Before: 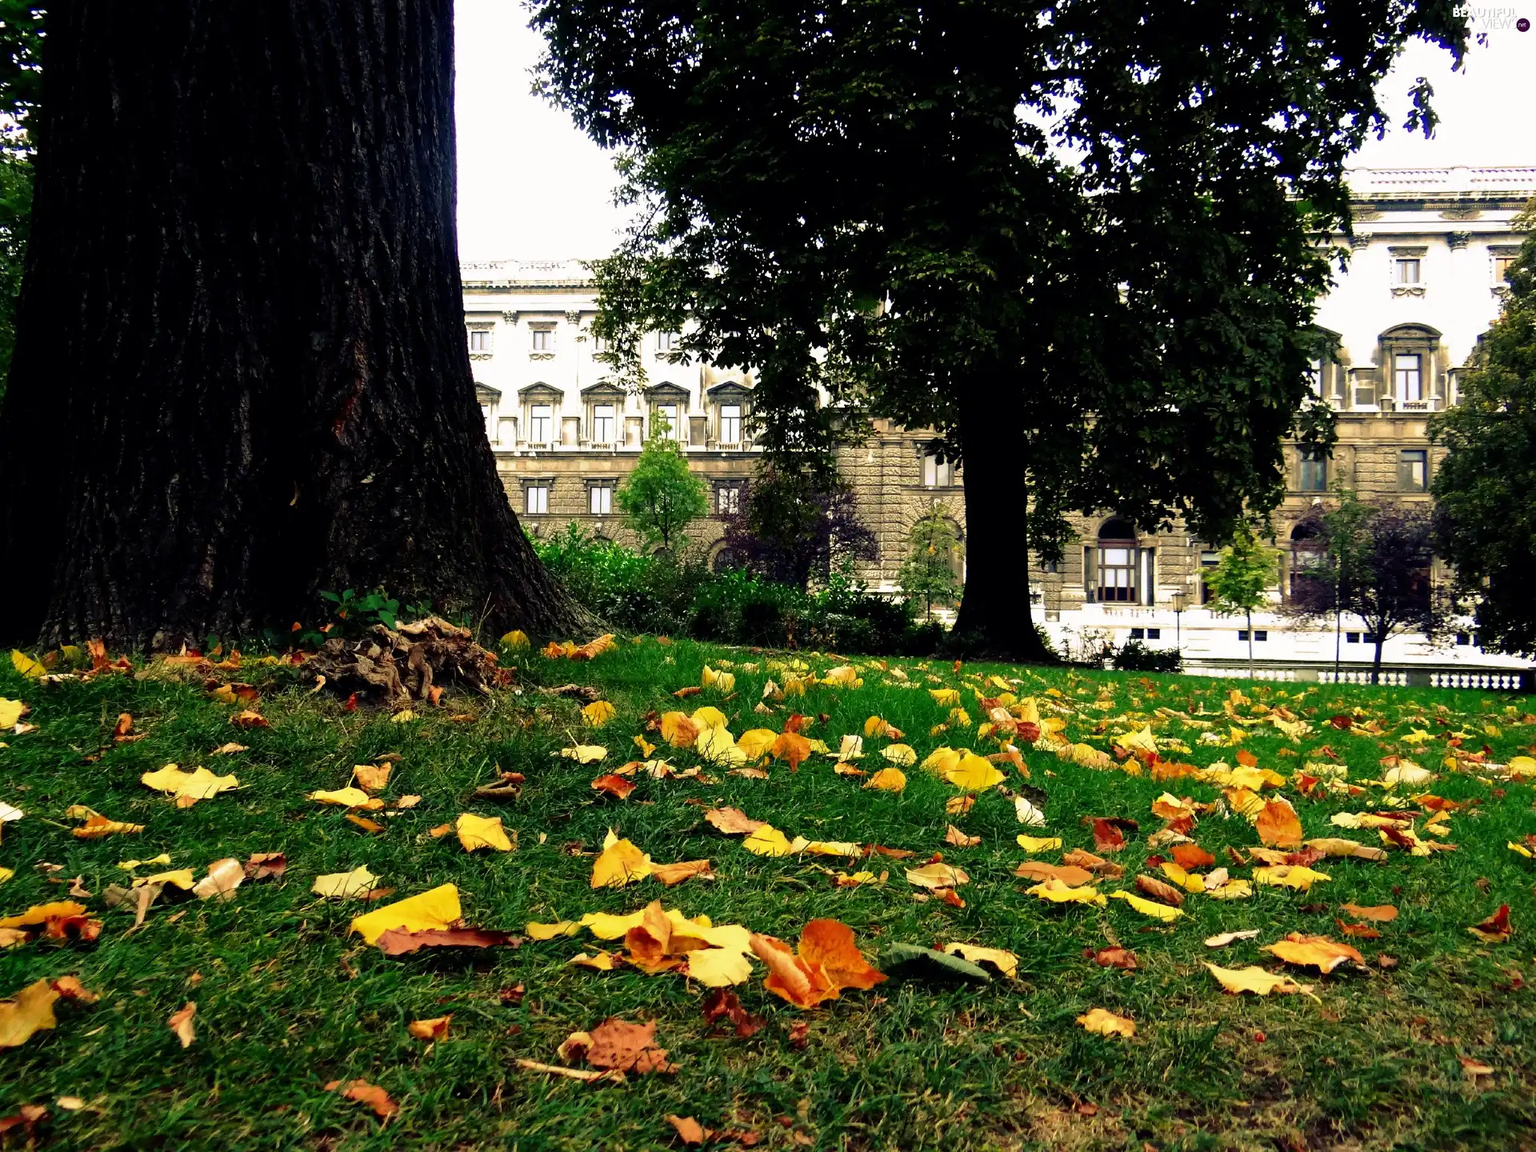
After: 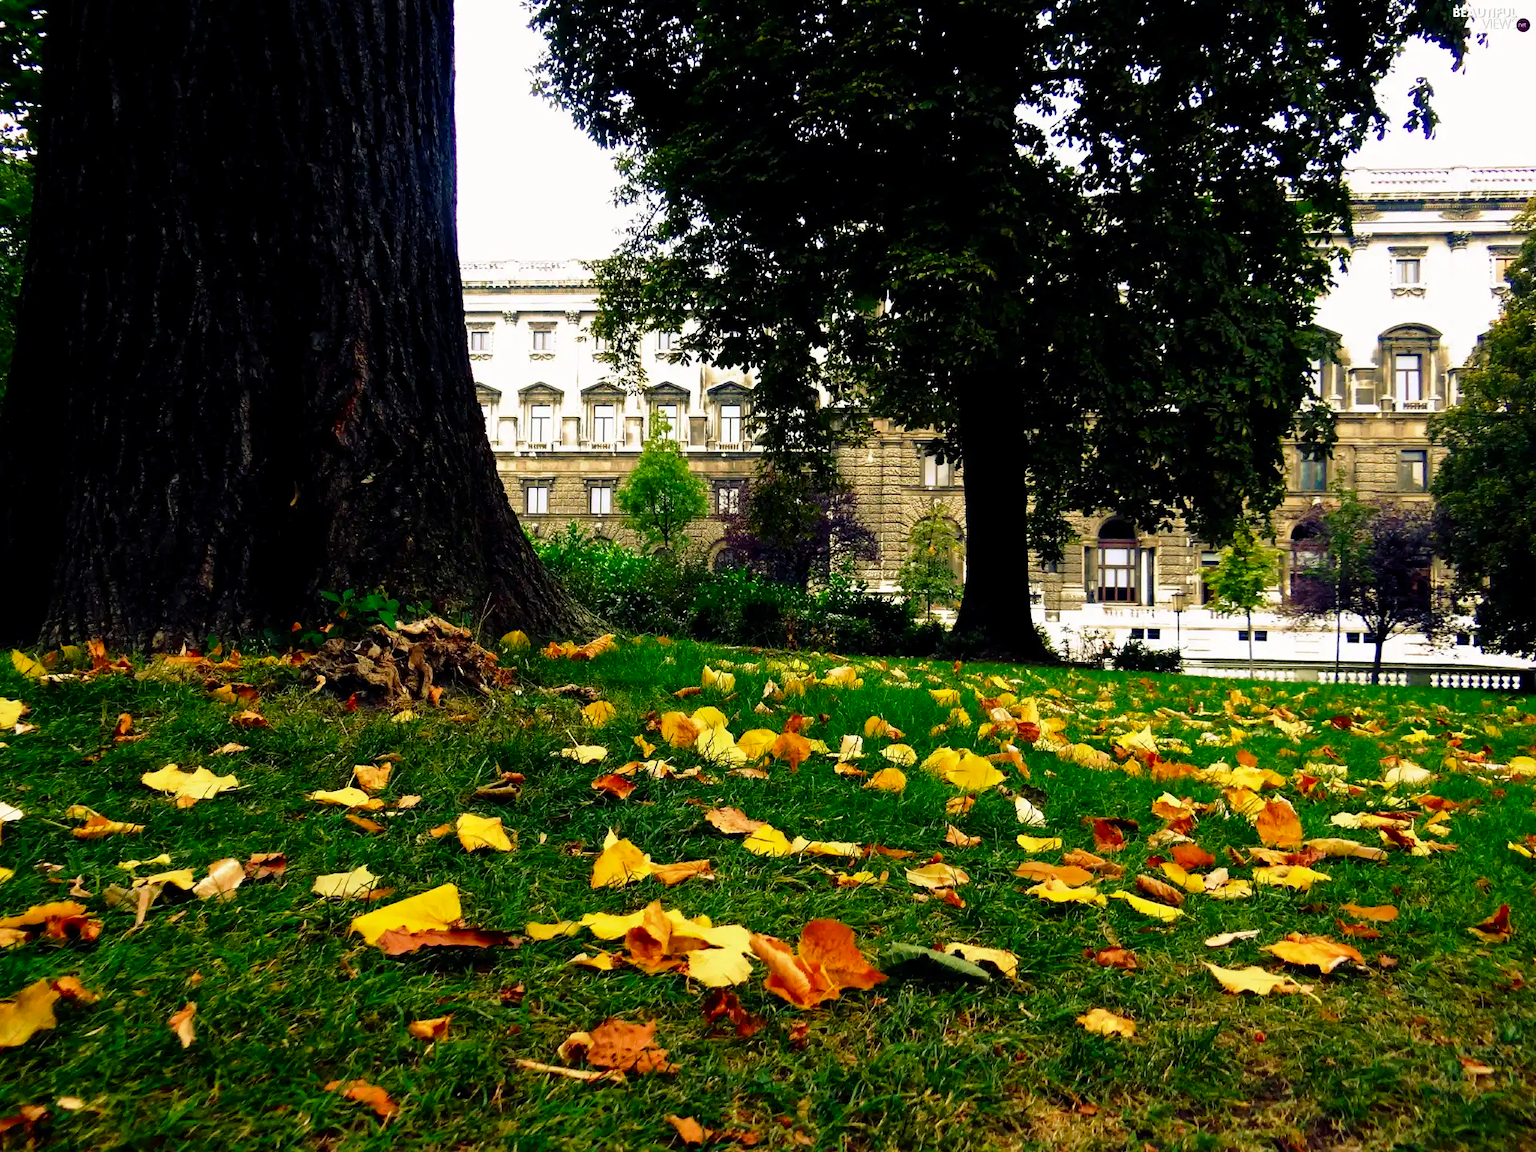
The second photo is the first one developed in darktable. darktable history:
color balance rgb: perceptual saturation grading › global saturation 34.77%, perceptual saturation grading › highlights -29.841%, perceptual saturation grading › shadows 35.119%
